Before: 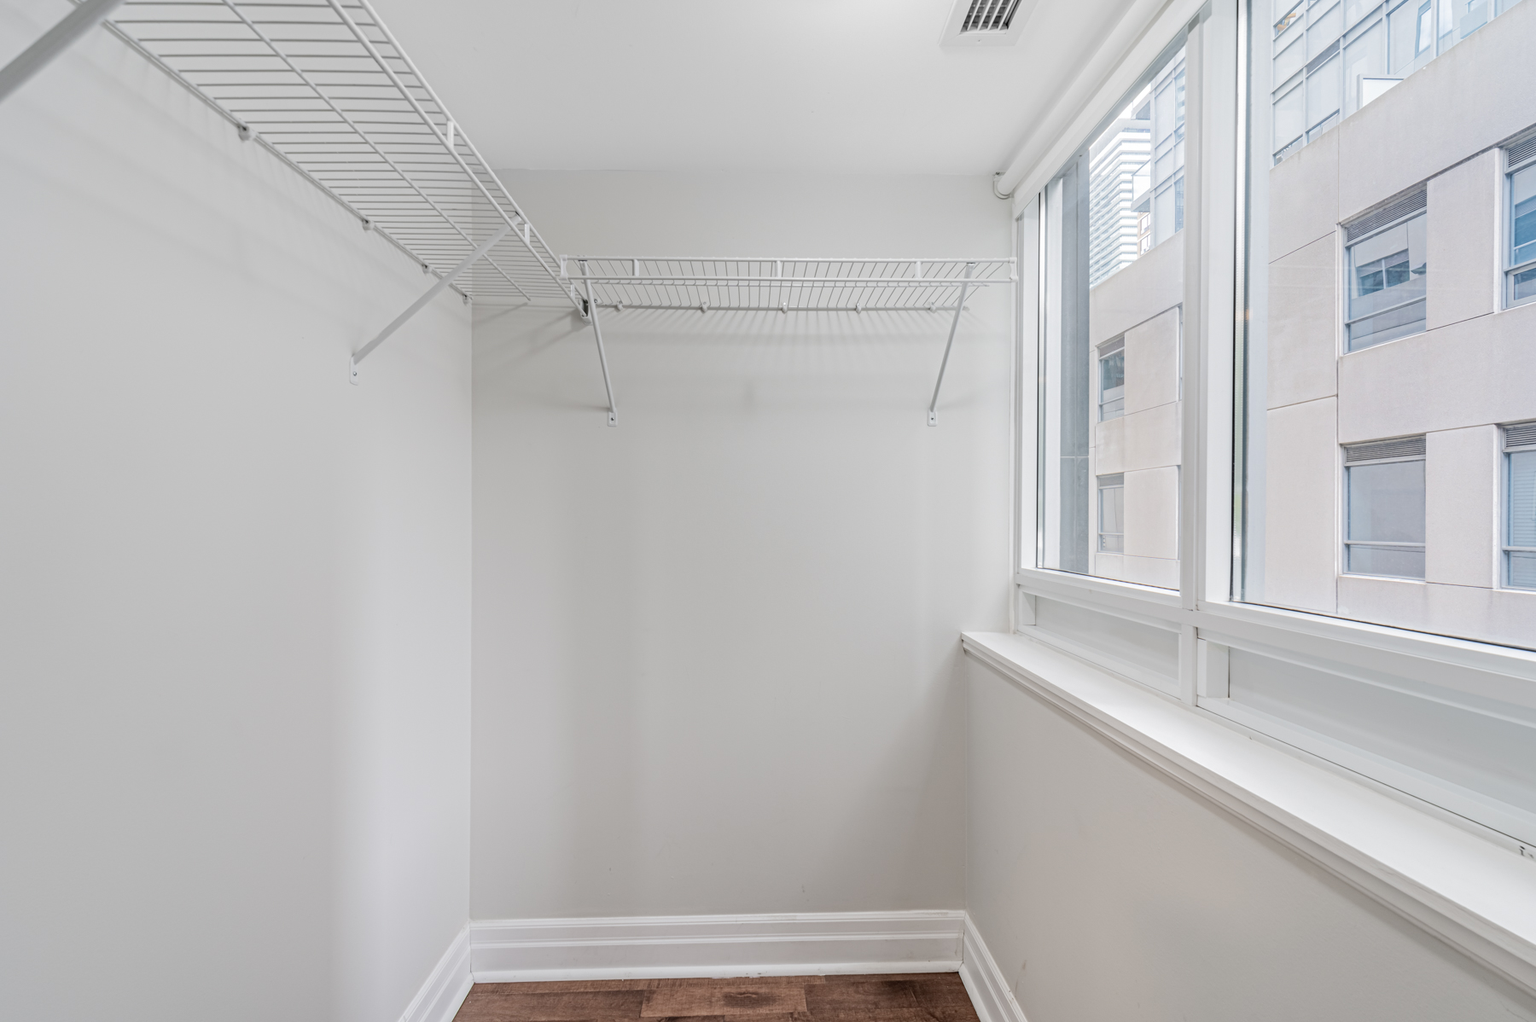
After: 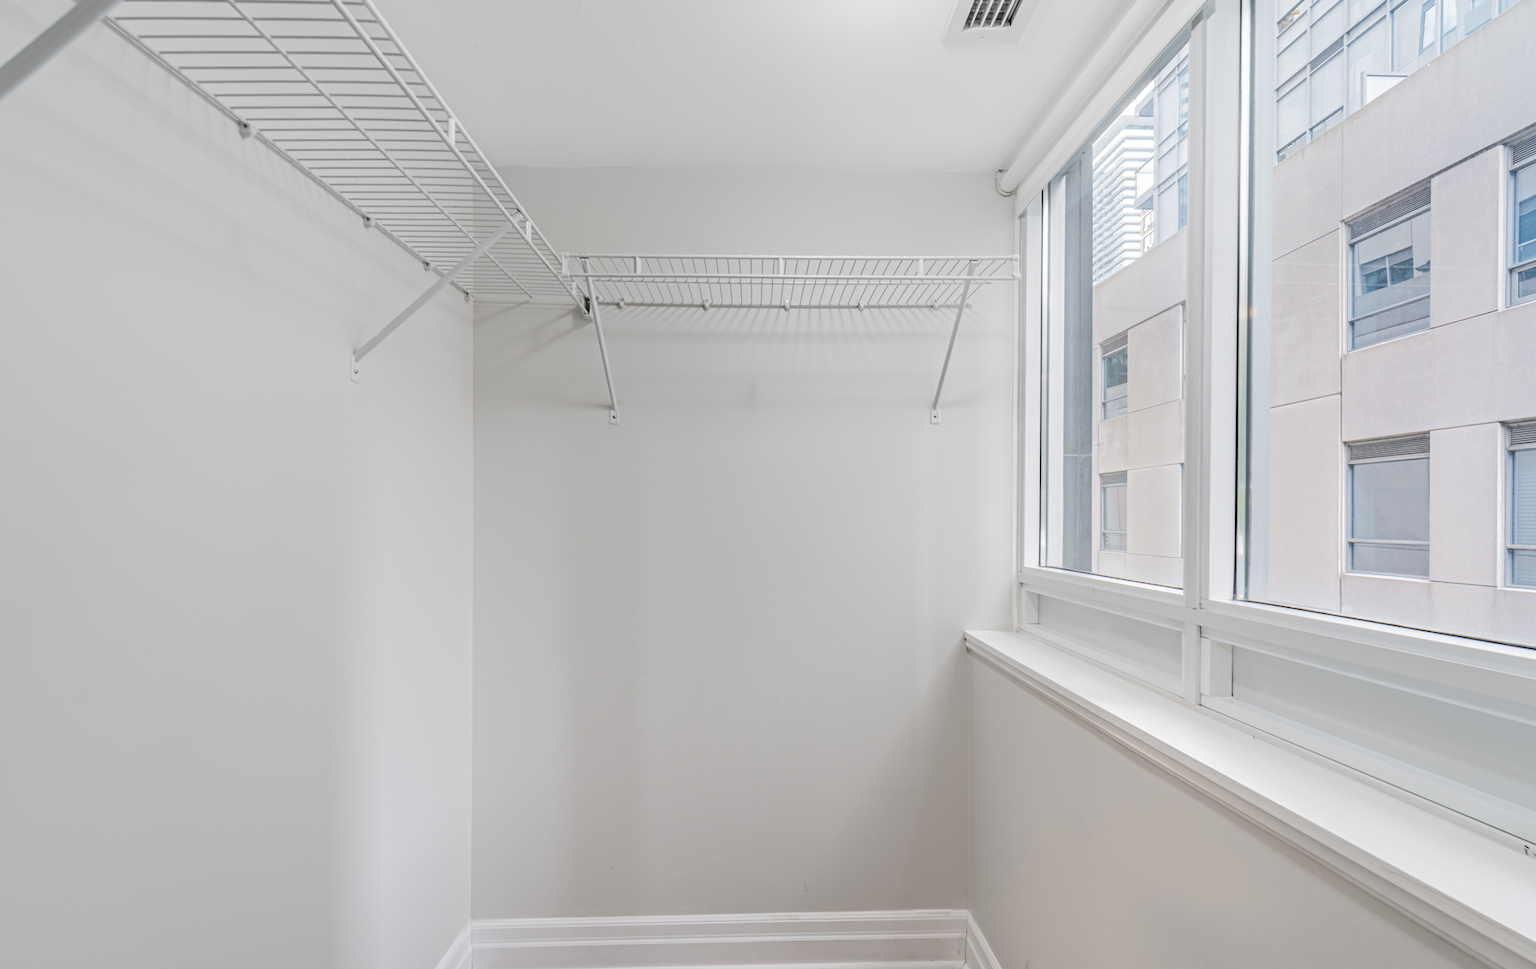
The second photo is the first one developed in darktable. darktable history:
crop: top 0.374%, right 0.261%, bottom 5.047%
